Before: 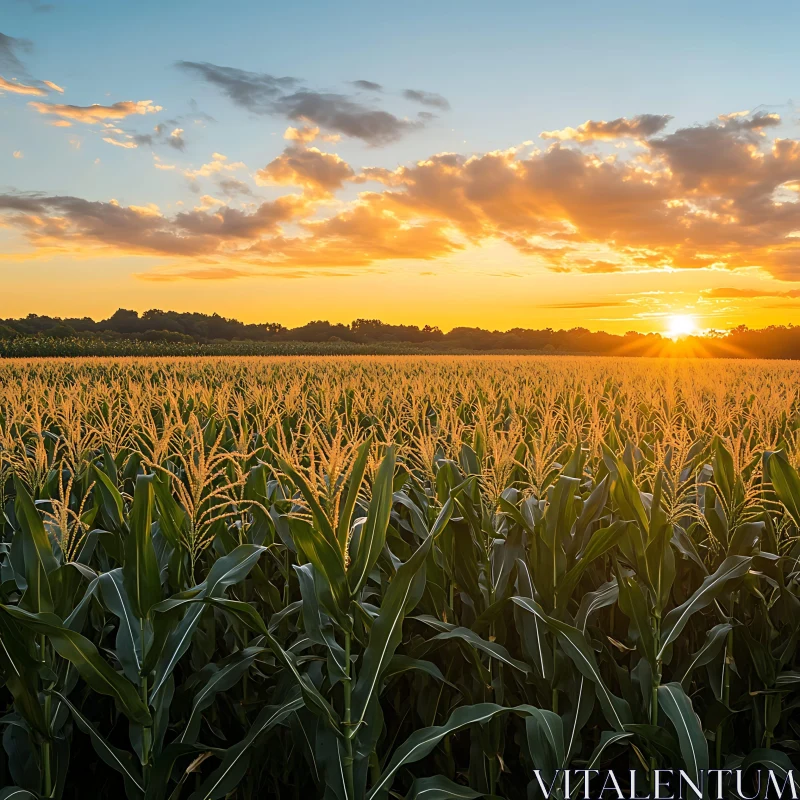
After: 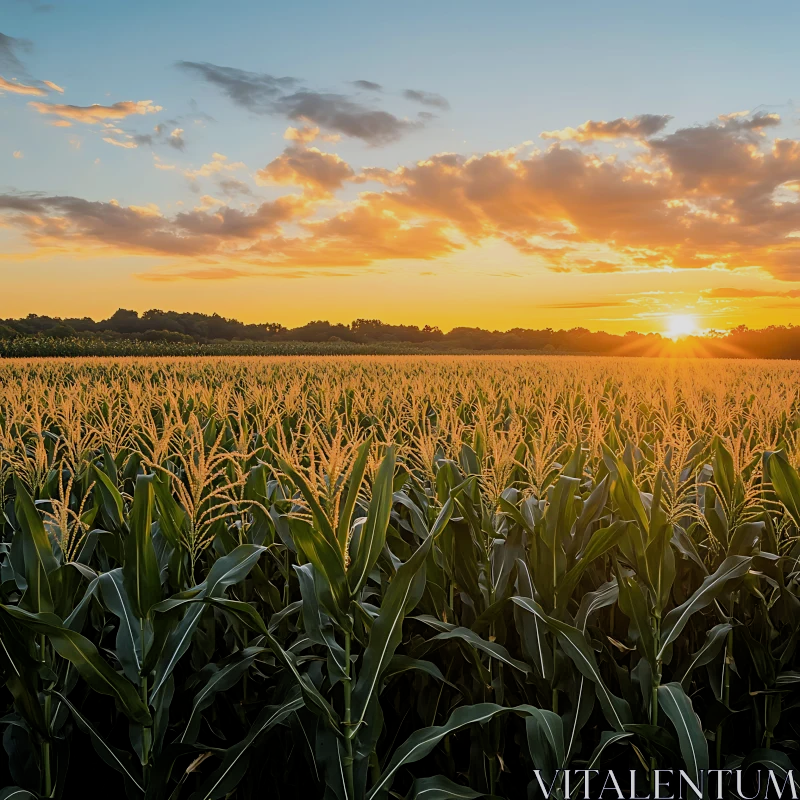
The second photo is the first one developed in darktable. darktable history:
contrast equalizer: y [[0.5 ×6], [0.5 ×6], [0.5, 0.5, 0.501, 0.545, 0.707, 0.863], [0 ×6], [0 ×6]]
filmic rgb: middle gray luminance 18.41%, black relative exposure -11.15 EV, white relative exposure 3.73 EV, target black luminance 0%, hardness 5.88, latitude 56.59%, contrast 0.965, shadows ↔ highlights balance 49.81%
